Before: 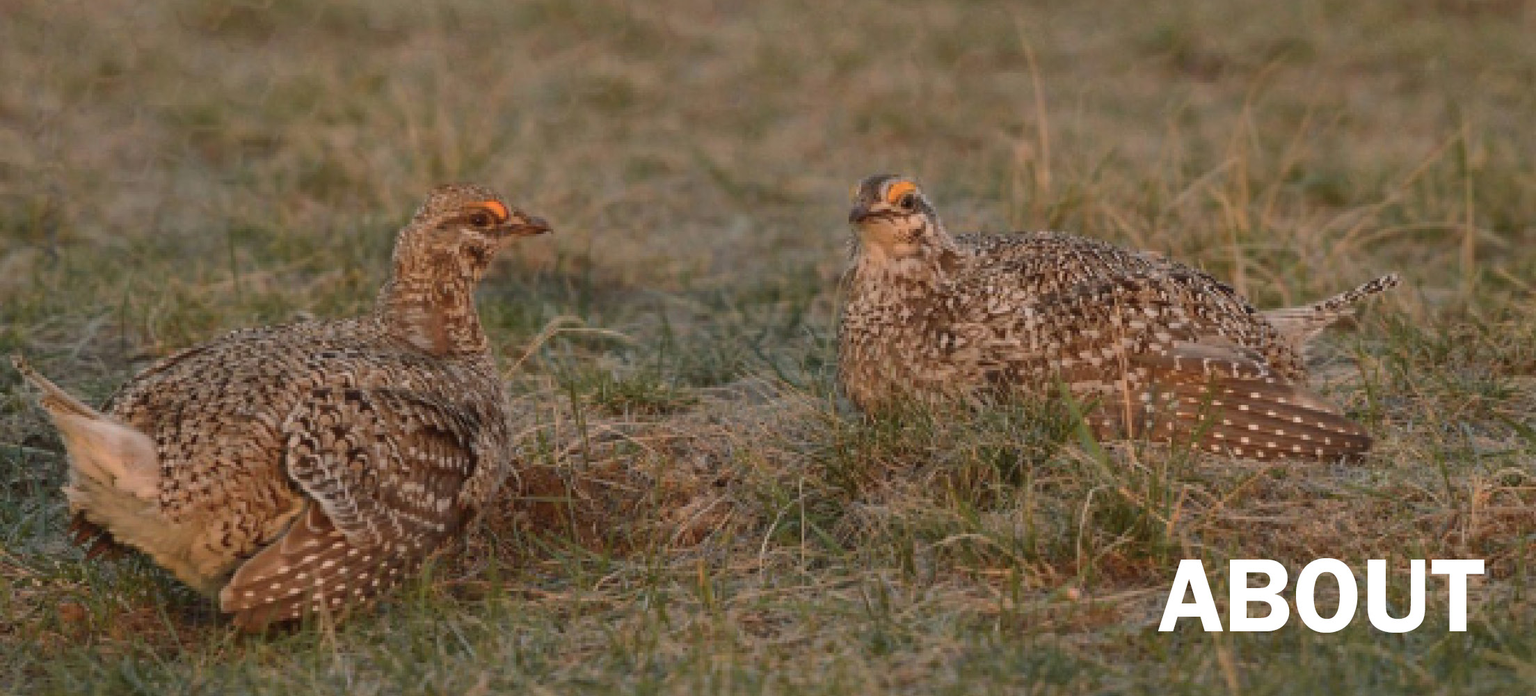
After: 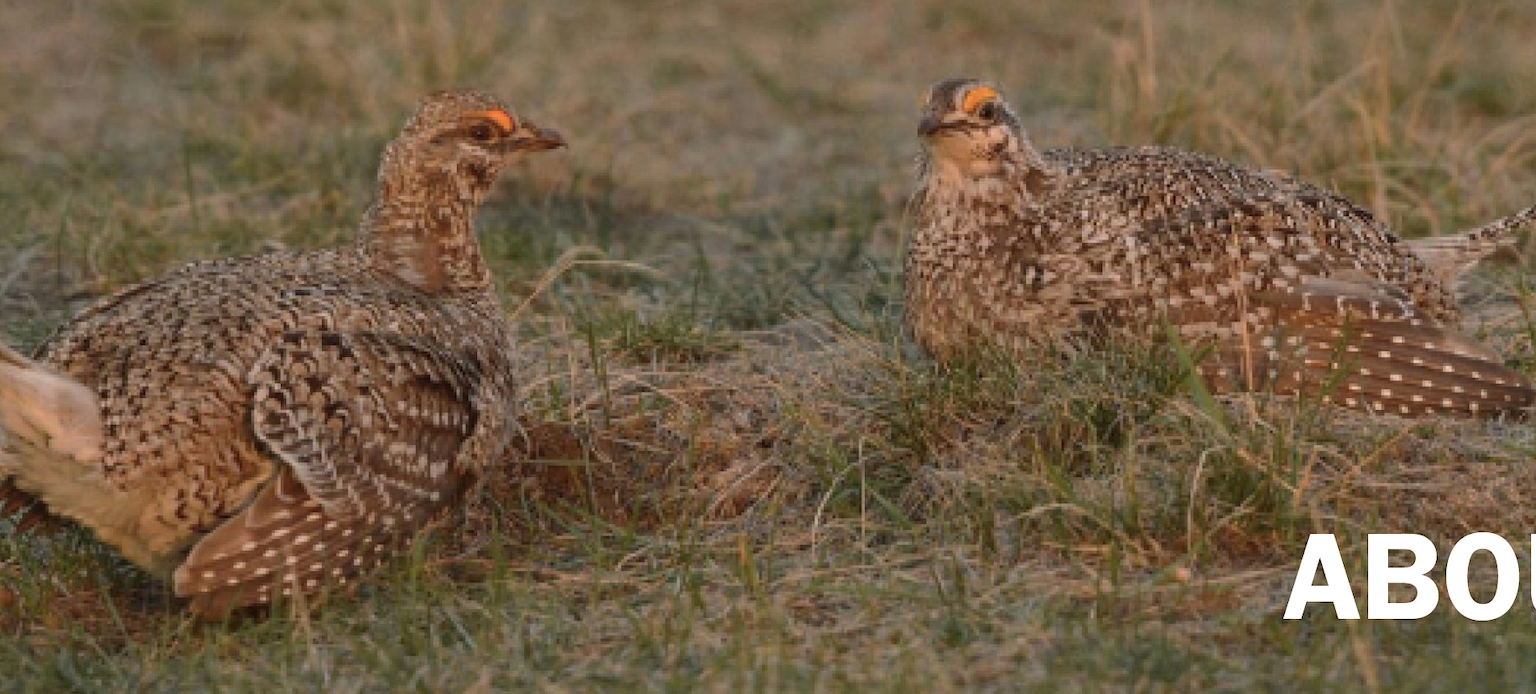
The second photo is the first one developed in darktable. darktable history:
shadows and highlights: shadows -1.84, highlights 38.15
crop and rotate: left 4.758%, top 15.528%, right 10.685%
